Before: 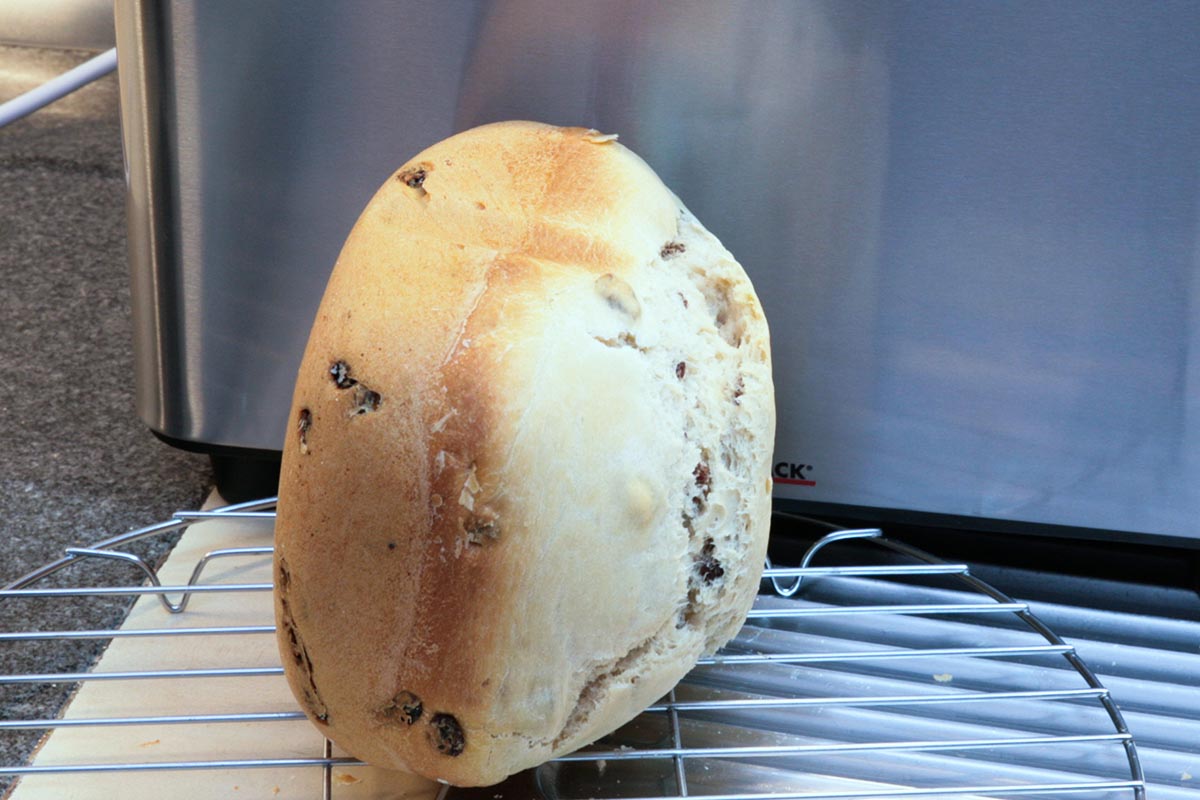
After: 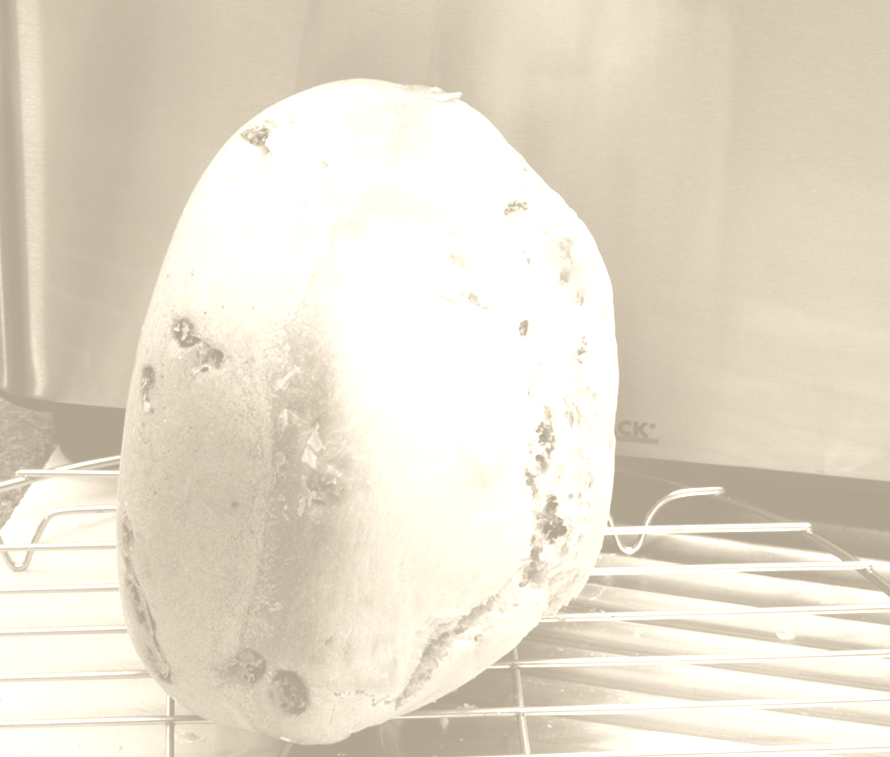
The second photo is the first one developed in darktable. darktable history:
crop and rotate: left 13.15%, top 5.251%, right 12.609%
colorize: hue 36°, saturation 71%, lightness 80.79%
contrast brightness saturation: contrast 0.1, brightness -0.26, saturation 0.14
